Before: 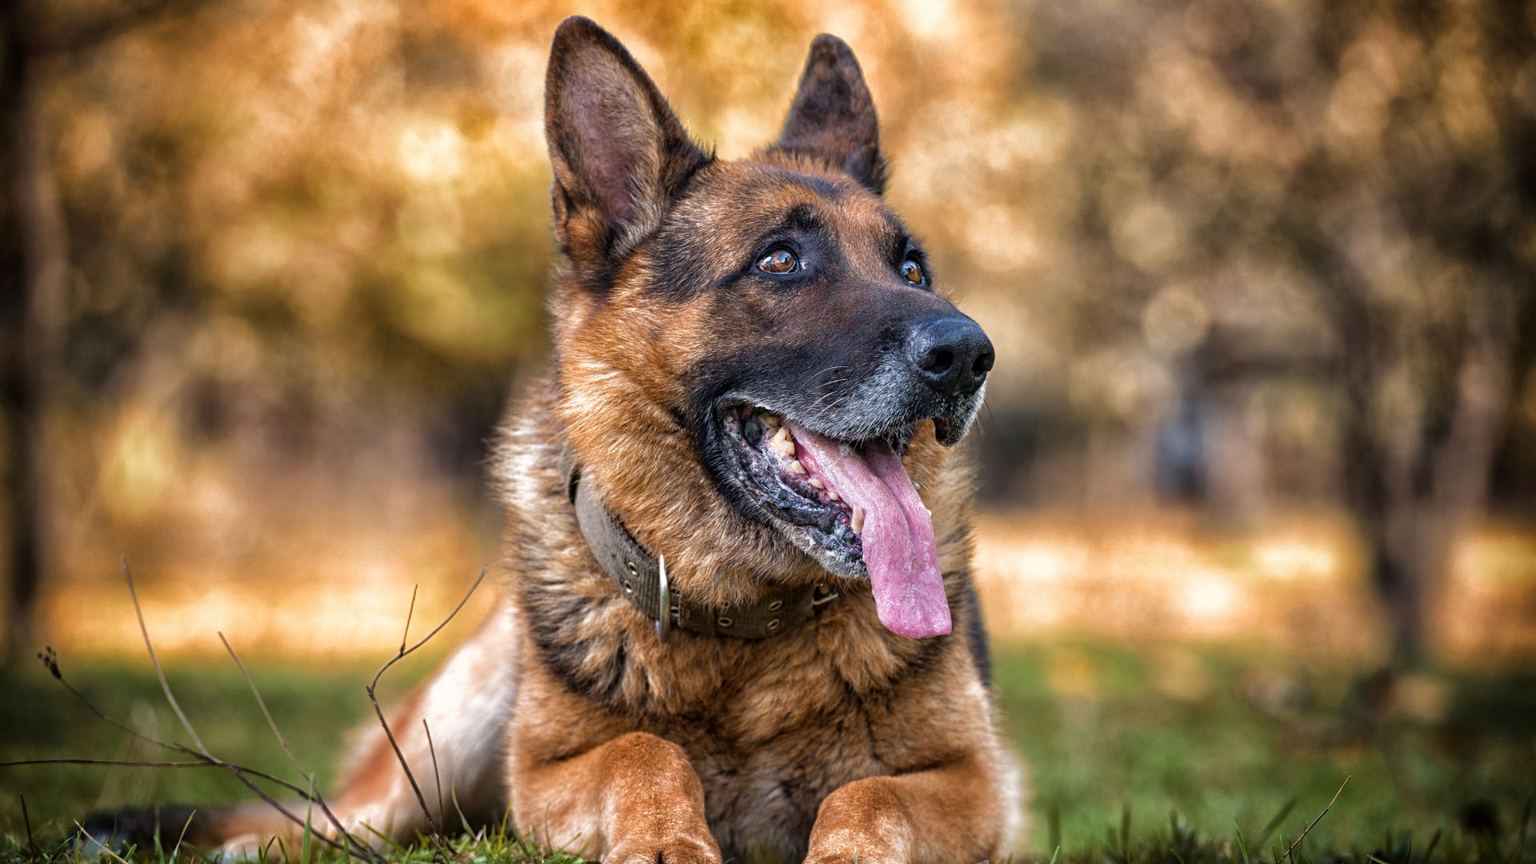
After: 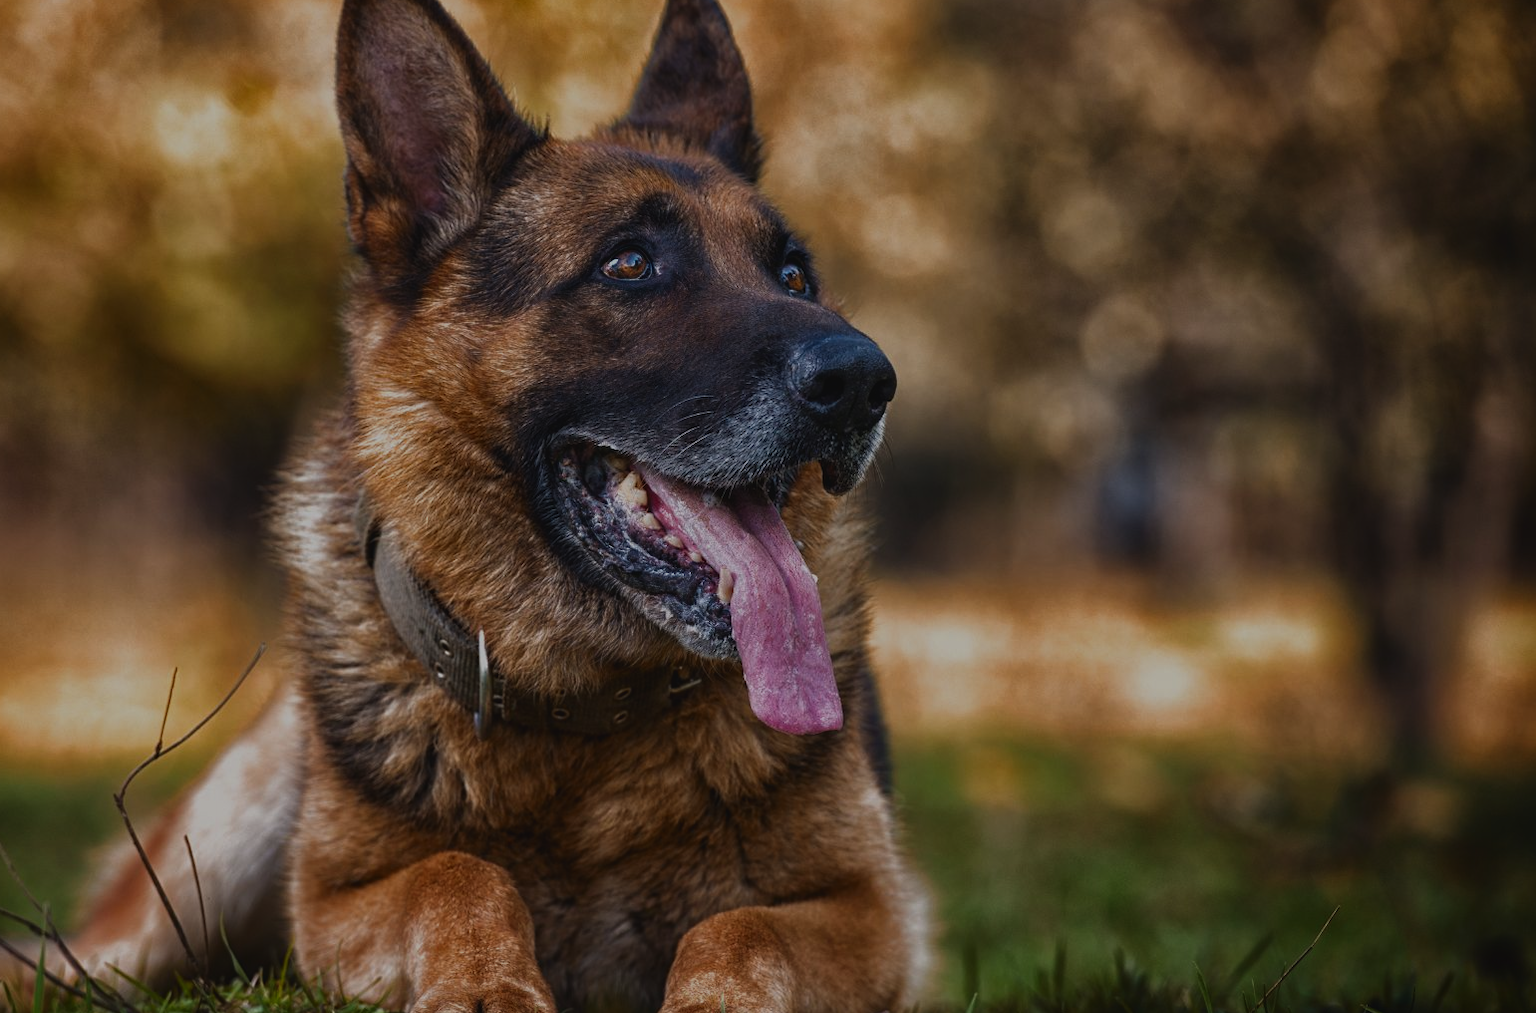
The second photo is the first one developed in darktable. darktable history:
contrast brightness saturation: contrast 0.07, brightness -0.13, saturation 0.06
crop and rotate: left 17.959%, top 5.771%, right 1.742%
exposure: black level correction -0.016, exposure -1.018 EV, compensate highlight preservation false
